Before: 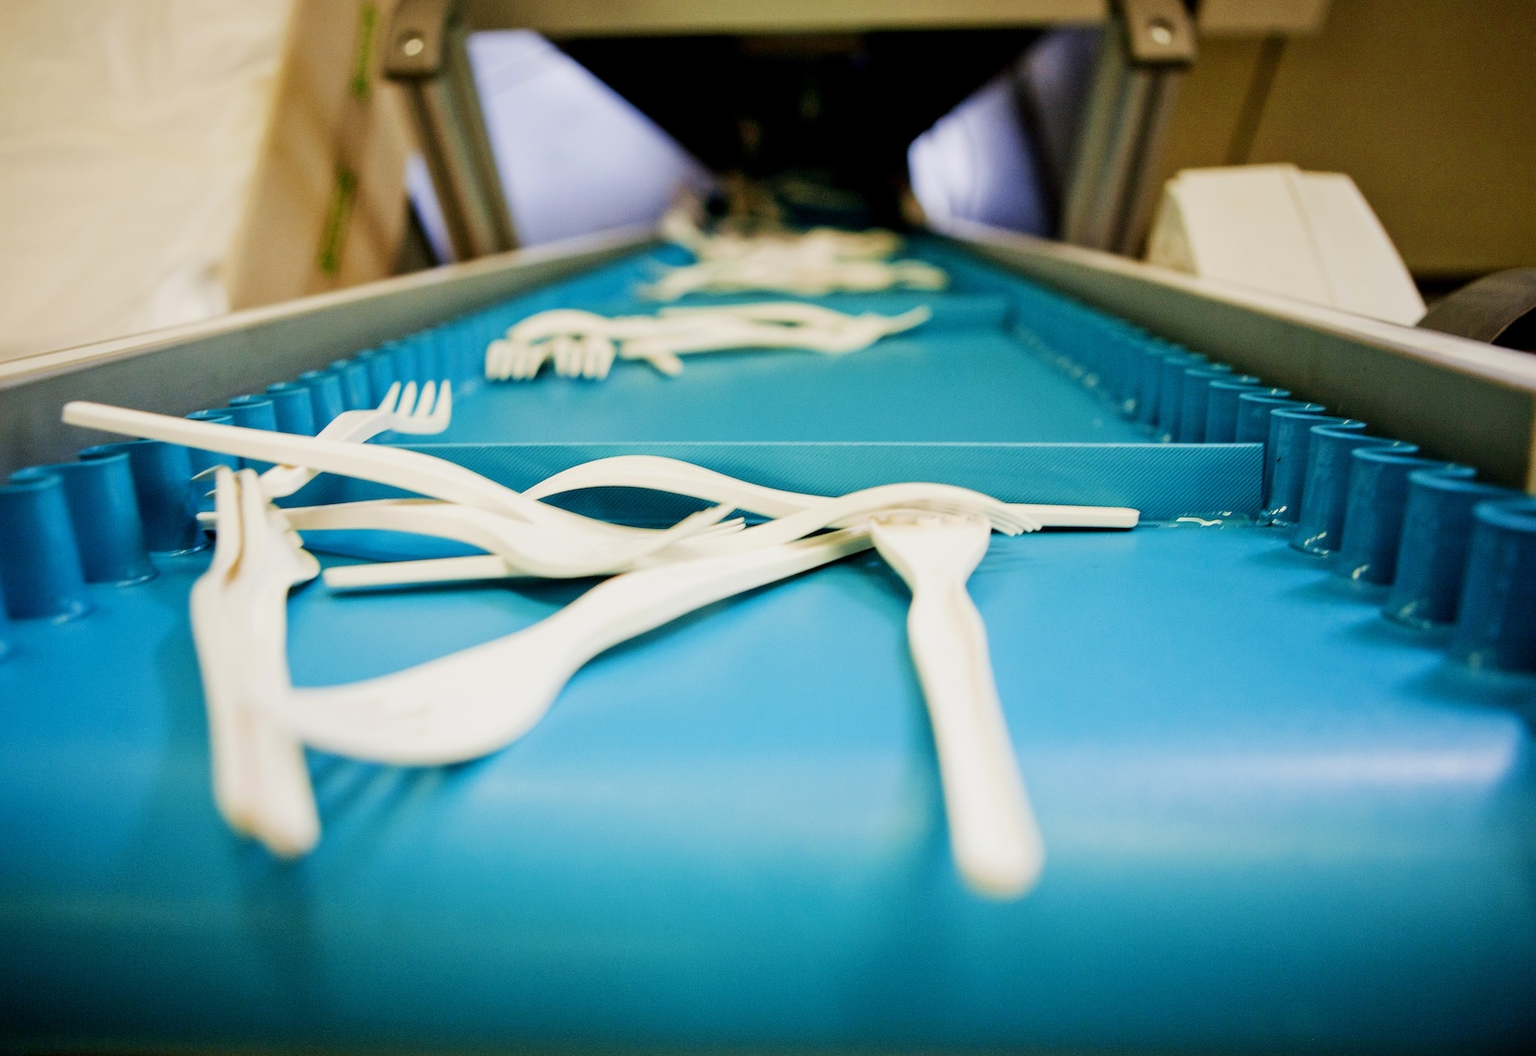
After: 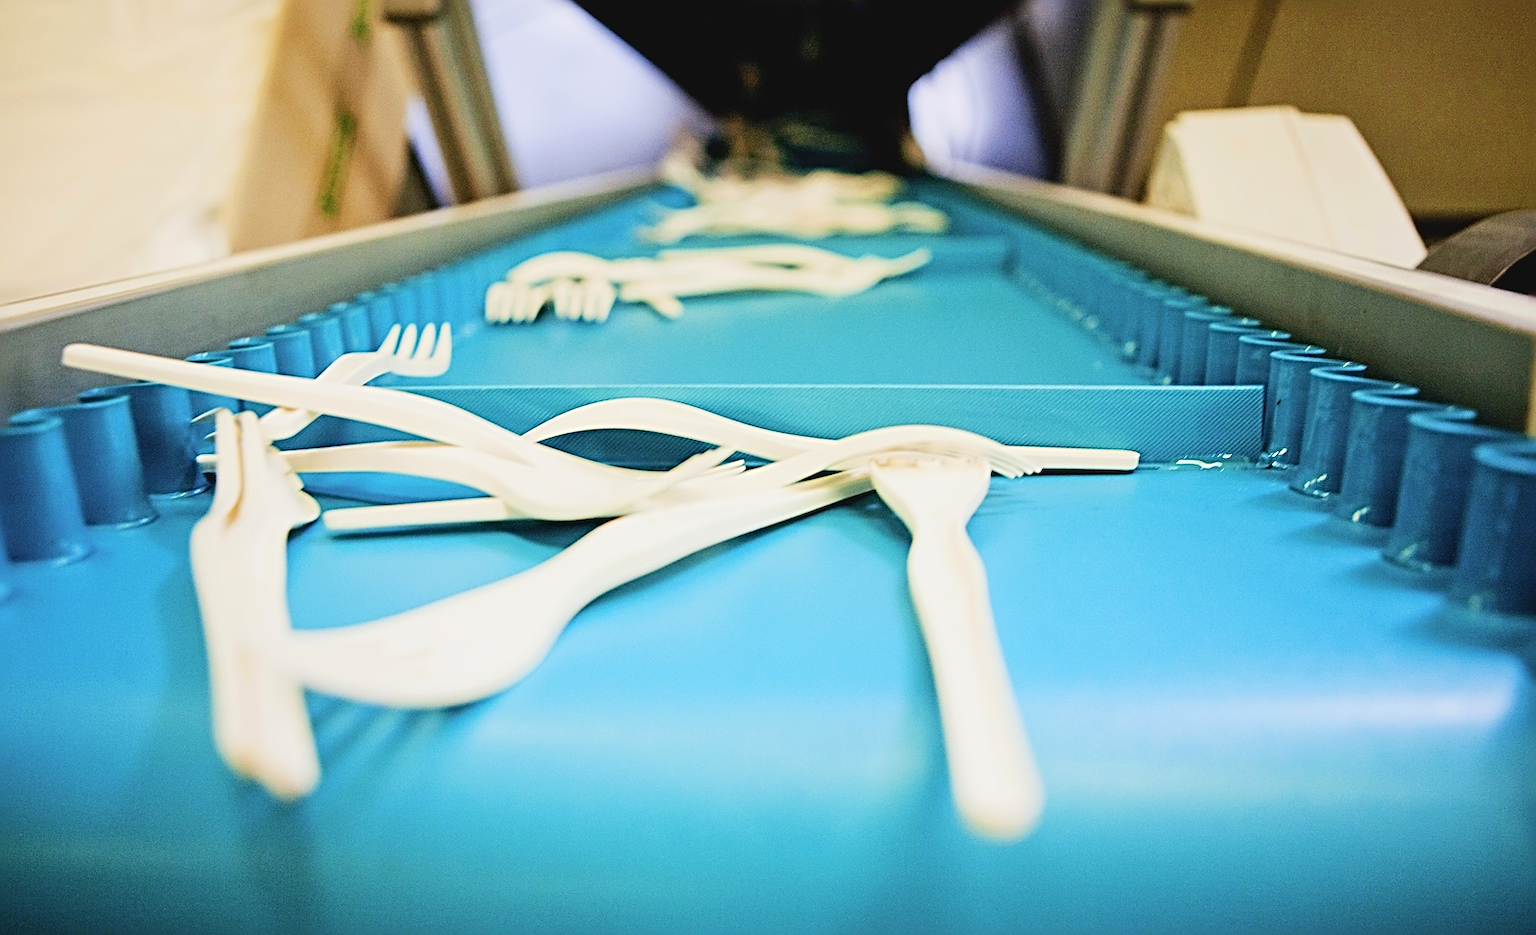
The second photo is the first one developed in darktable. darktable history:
sharpen: radius 3.01, amount 0.758
crop and rotate: top 5.482%, bottom 5.922%
tone curve: curves: ch0 [(0, 0.047) (0.199, 0.263) (0.47, 0.555) (0.805, 0.839) (1, 0.962)], color space Lab, independent channels, preserve colors none
exposure: exposure 0.195 EV, compensate highlight preservation false
